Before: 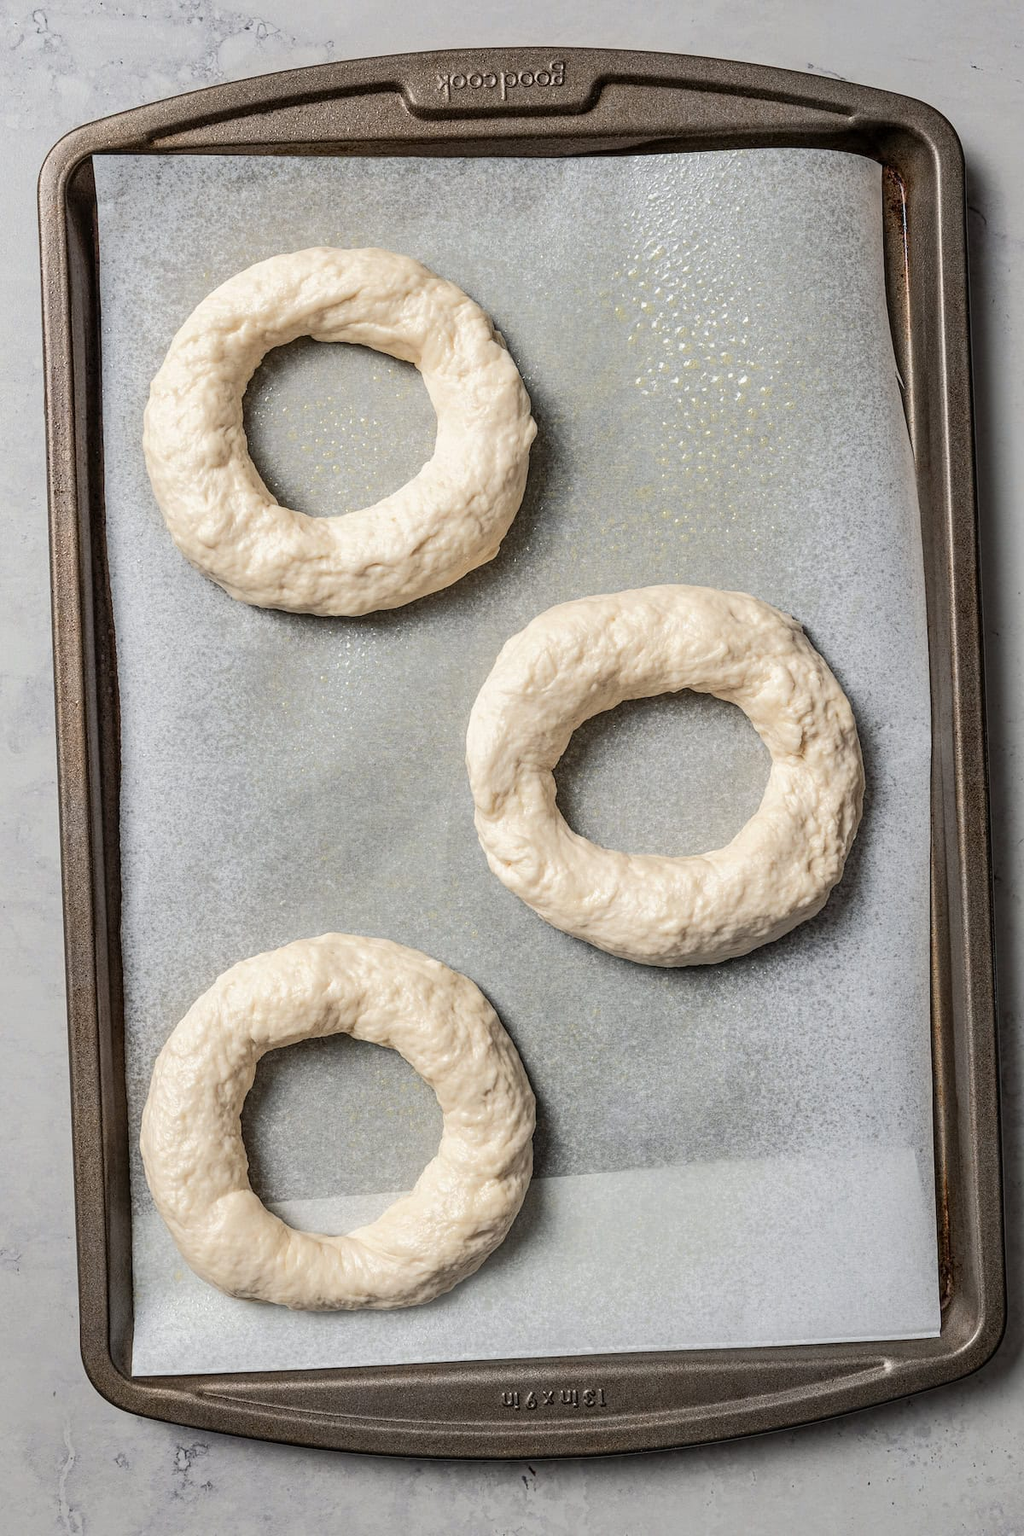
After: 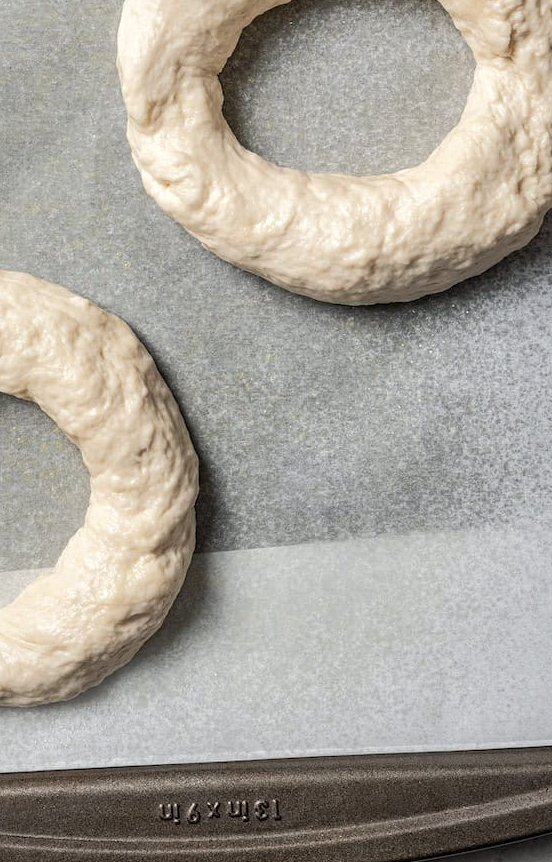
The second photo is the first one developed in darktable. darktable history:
local contrast: mode bilateral grid, contrast 20, coarseness 50, detail 132%, midtone range 0.2
crop: left 35.763%, top 46.046%, right 18.158%, bottom 6.014%
